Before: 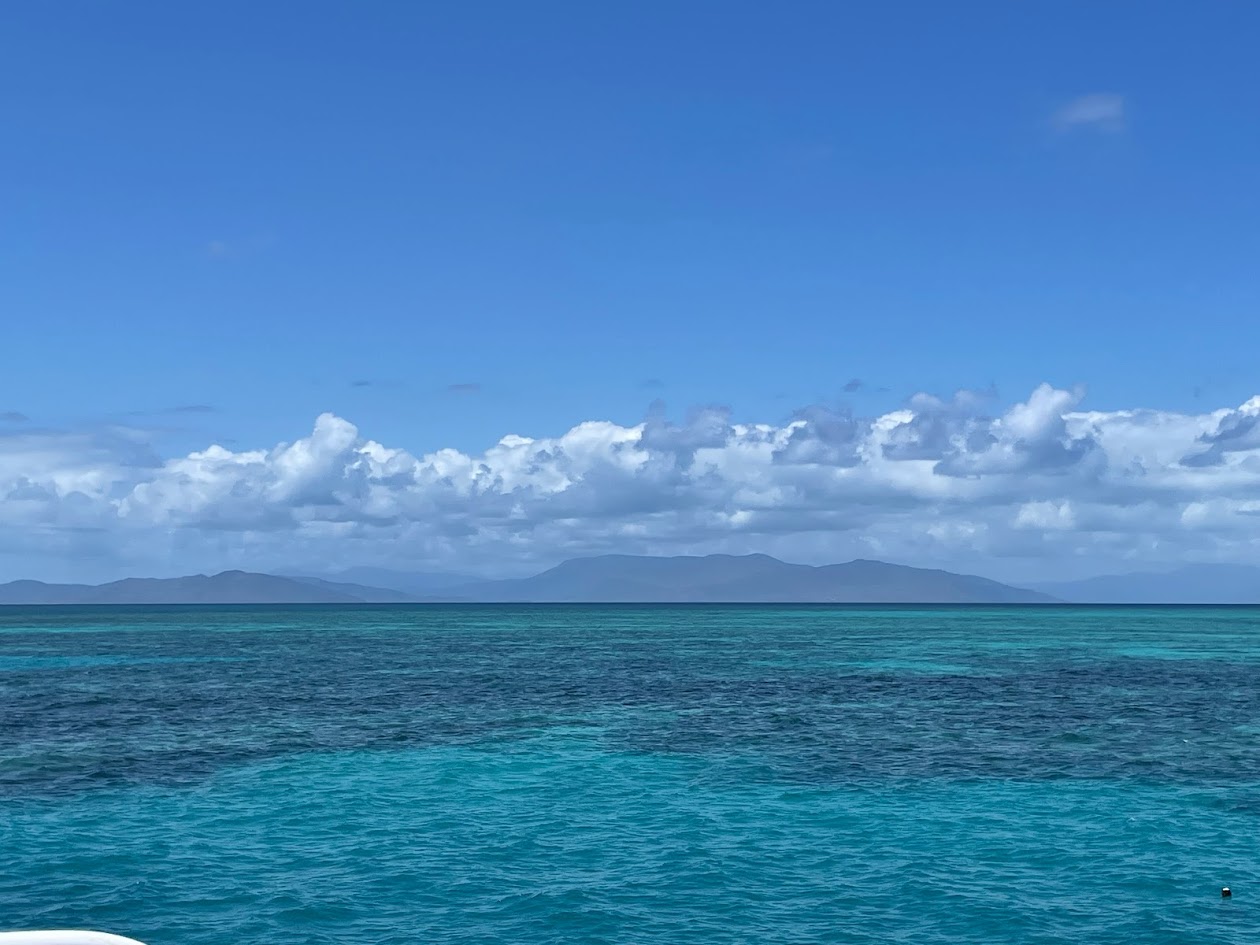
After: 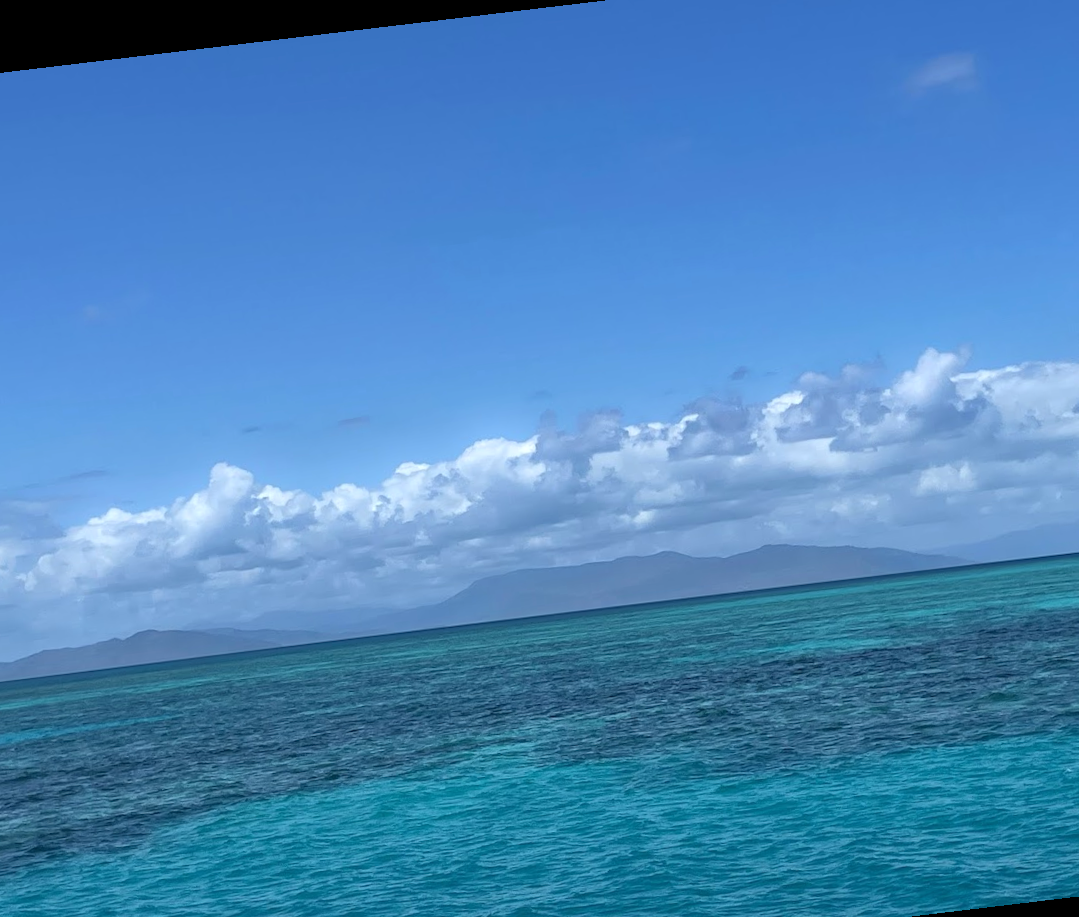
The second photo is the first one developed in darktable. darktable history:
crop: left 11.225%, top 5.381%, right 9.565%, bottom 10.314%
rotate and perspective: rotation -6.83°, automatic cropping off
bloom: size 5%, threshold 95%, strength 15%
exposure: exposure 0.078 EV, compensate highlight preservation false
